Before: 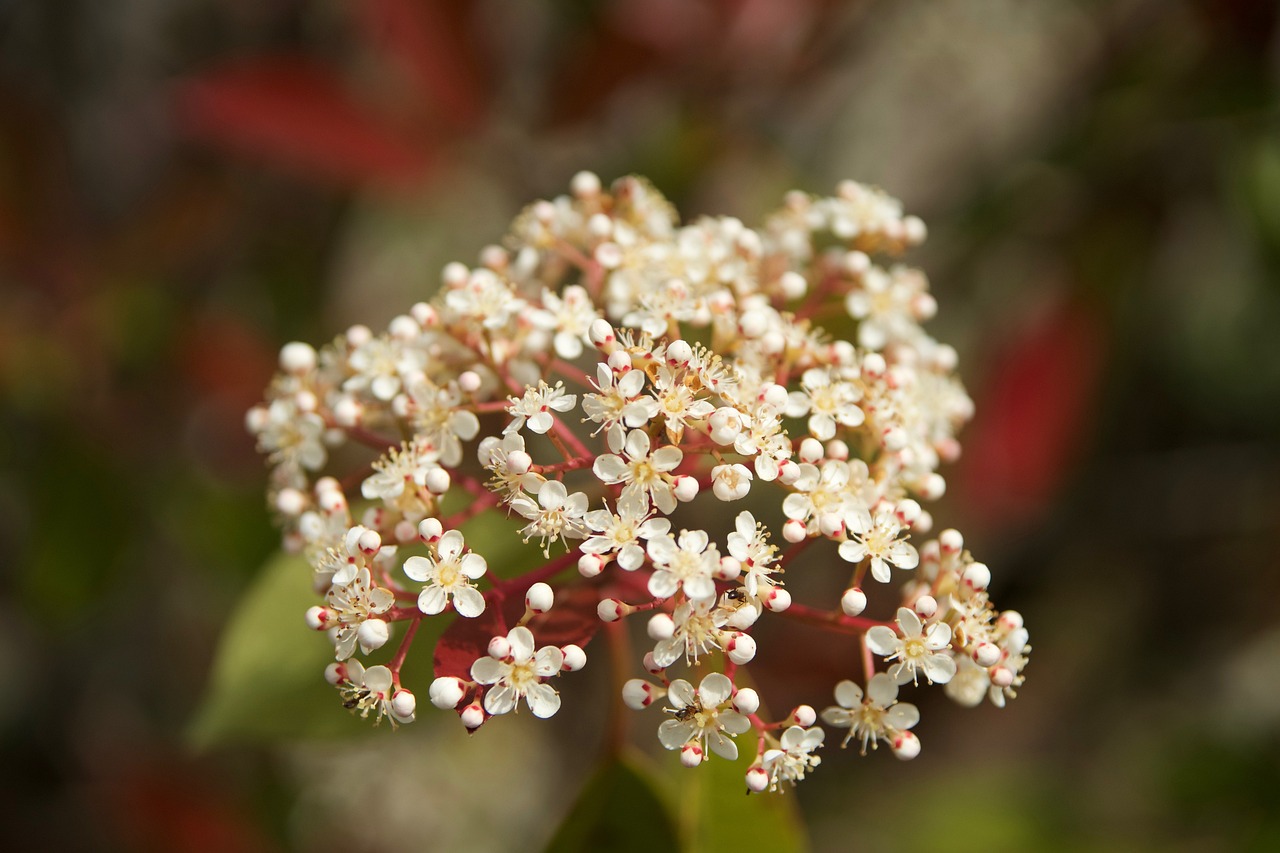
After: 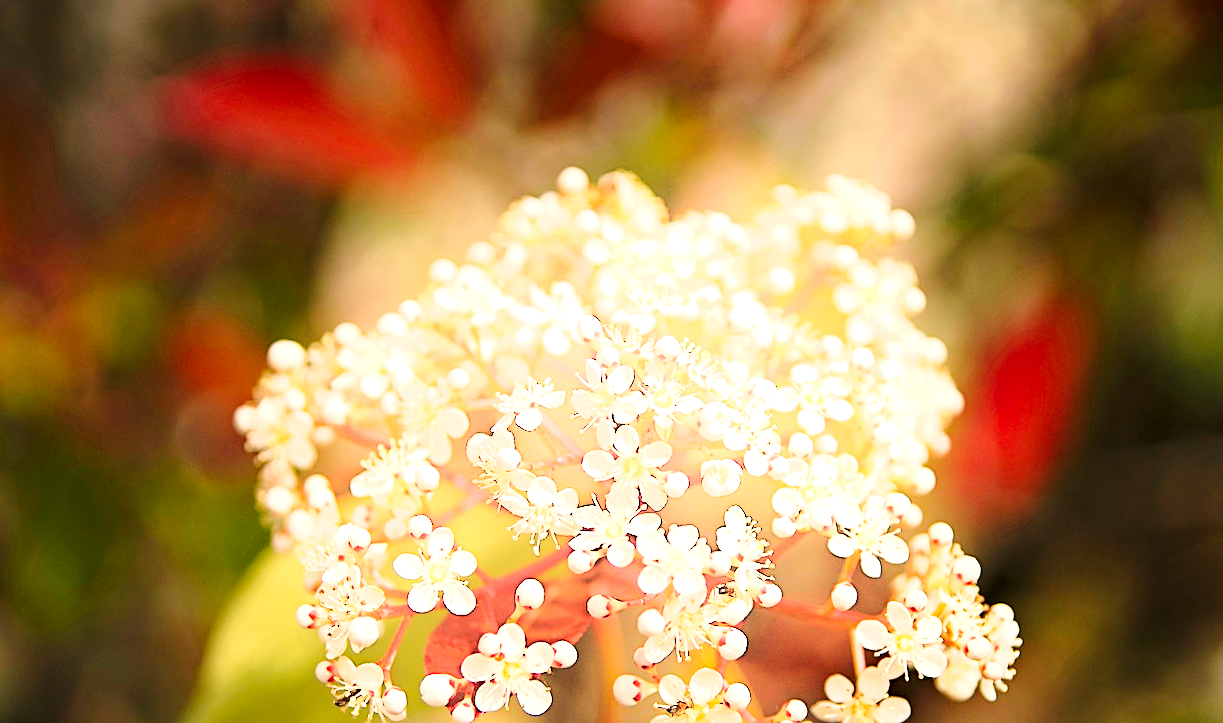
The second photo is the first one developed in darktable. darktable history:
haze removal: adaptive false
crop and rotate: angle 0.405°, left 0.378%, right 3.023%, bottom 14.257%
shadows and highlights: shadows -21.95, highlights 98.36, soften with gaussian
sharpen: on, module defaults
color correction: highlights a* 11.28, highlights b* 12.26
exposure: exposure 0.949 EV, compensate highlight preservation false
tone equalizer: -8 EV -0.545 EV, edges refinement/feathering 500, mask exposure compensation -1.57 EV, preserve details no
base curve: curves: ch0 [(0, 0) (0.028, 0.03) (0.121, 0.232) (0.46, 0.748) (0.859, 0.968) (1, 1)], preserve colors none
